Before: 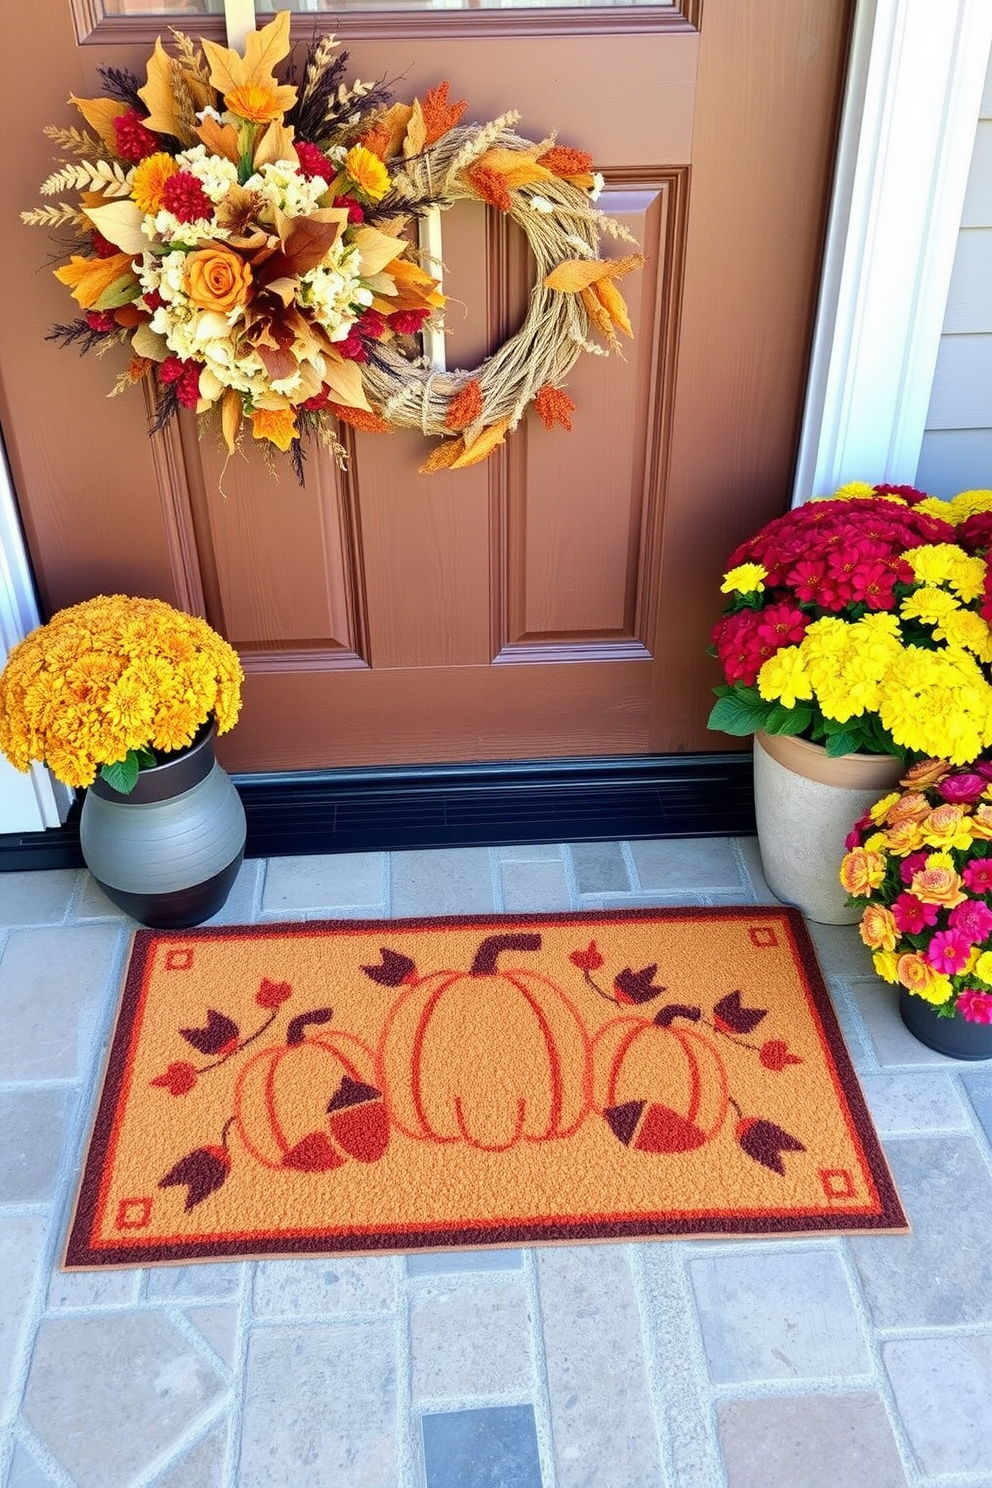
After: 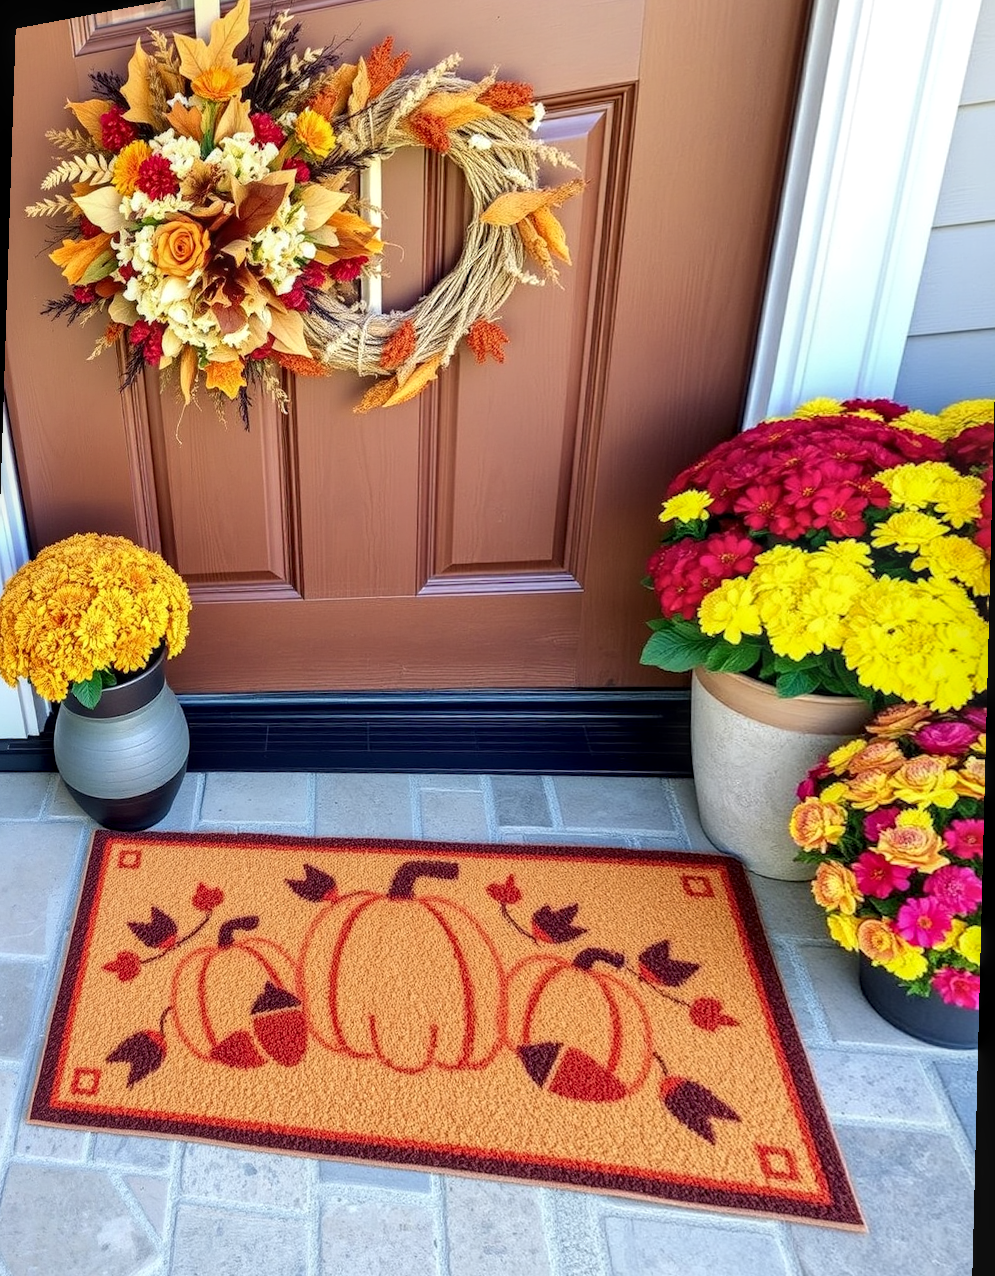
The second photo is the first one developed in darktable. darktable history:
sharpen: radius 2.883, amount 0.868, threshold 47.523
local contrast: detail 130%
rotate and perspective: rotation 1.69°, lens shift (vertical) -0.023, lens shift (horizontal) -0.291, crop left 0.025, crop right 0.988, crop top 0.092, crop bottom 0.842
